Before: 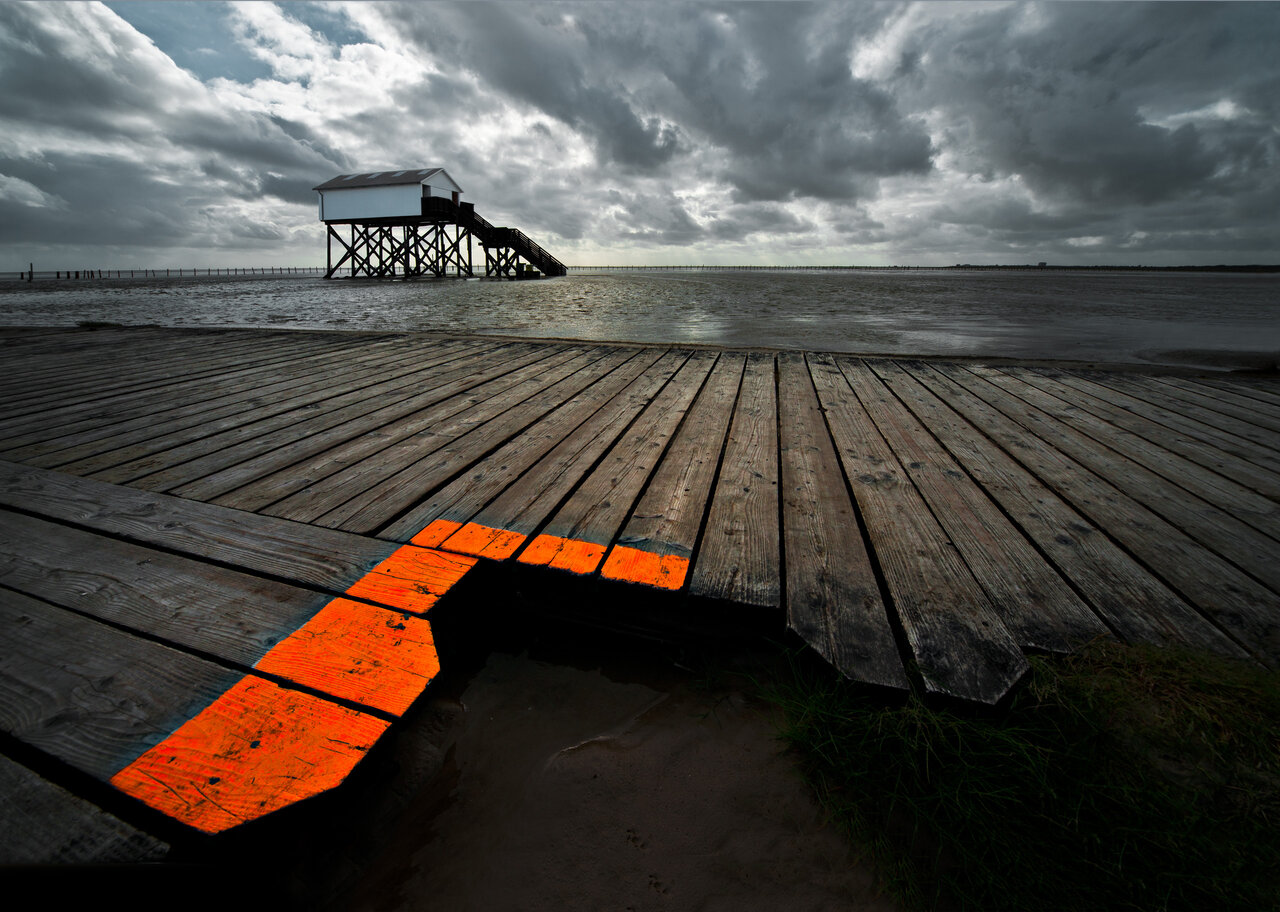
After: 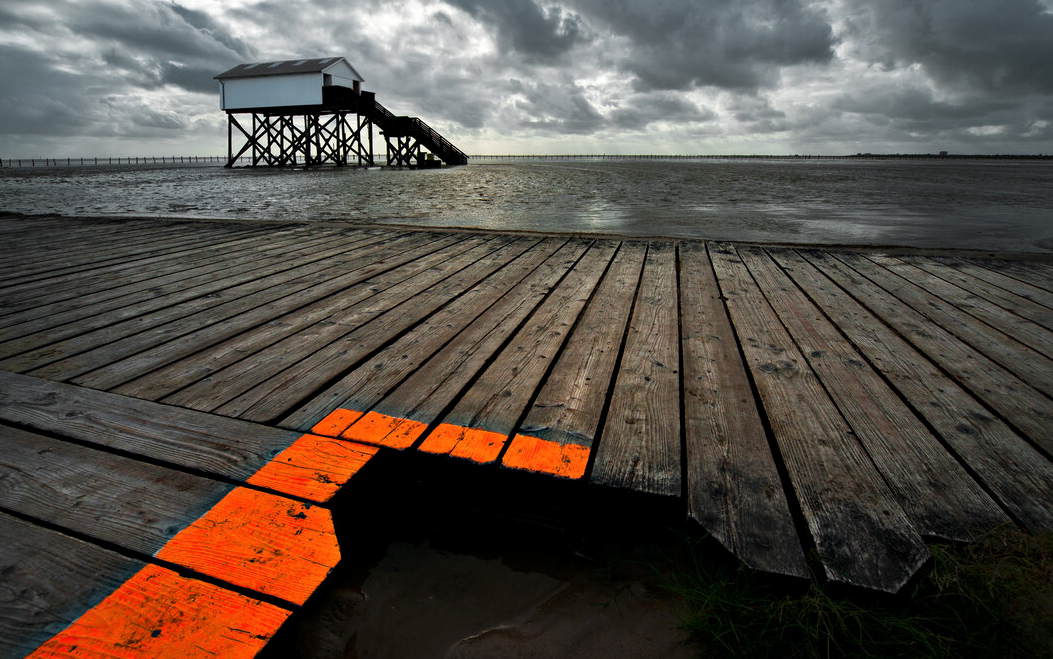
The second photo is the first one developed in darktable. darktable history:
crop: left 7.766%, top 12.226%, right 9.931%, bottom 15.432%
contrast equalizer: y [[0.6 ×6], [0.55 ×6], [0 ×6], [0 ×6], [0 ×6]], mix 0.14
